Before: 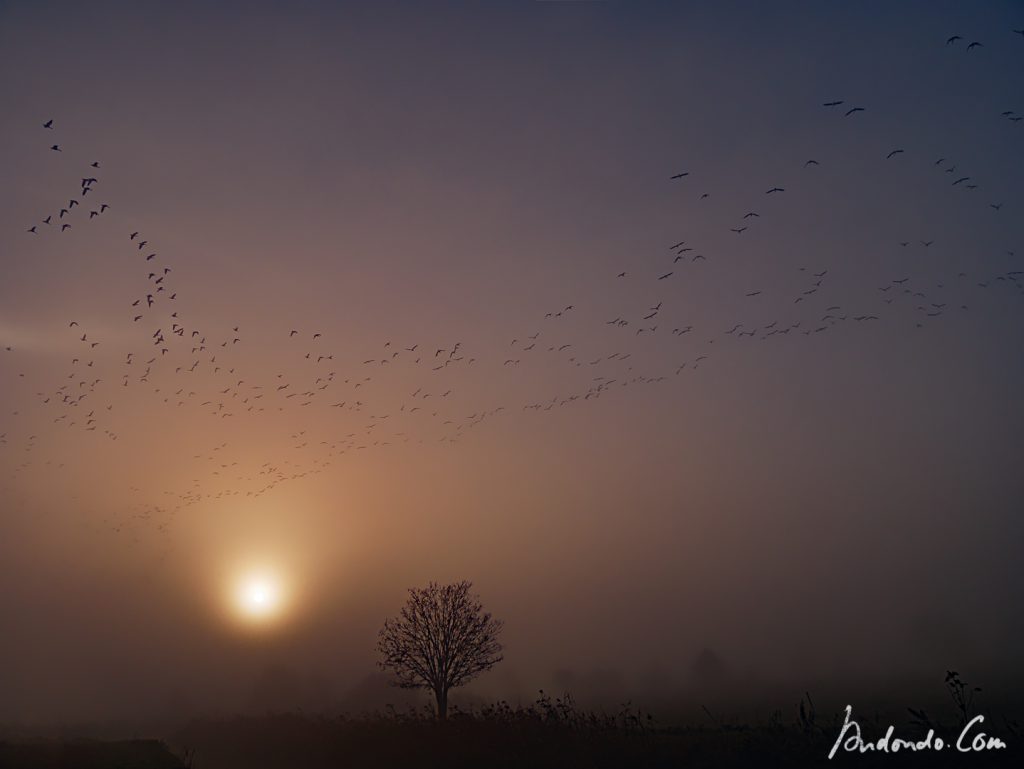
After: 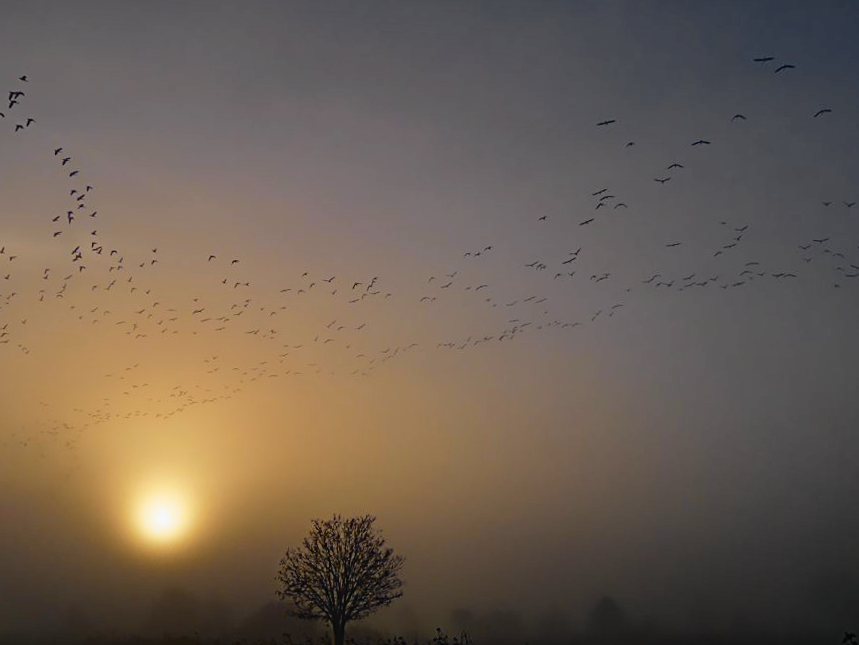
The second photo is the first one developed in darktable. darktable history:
tone curve: curves: ch0 [(0, 0.013) (0.129, 0.1) (0.327, 0.382) (0.489, 0.573) (0.66, 0.748) (0.858, 0.926) (1, 0.977)]; ch1 [(0, 0) (0.353, 0.344) (0.45, 0.46) (0.498, 0.495) (0.521, 0.506) (0.563, 0.559) (0.592, 0.585) (0.657, 0.655) (1, 1)]; ch2 [(0, 0) (0.333, 0.346) (0.375, 0.375) (0.427, 0.44) (0.5, 0.501) (0.505, 0.499) (0.528, 0.533) (0.579, 0.61) (0.612, 0.644) (0.66, 0.715) (1, 1)], color space Lab, independent channels, preserve colors none
crop and rotate: angle -3.27°, left 5.211%, top 5.211%, right 4.607%, bottom 4.607%
color contrast: green-magenta contrast 0.8, blue-yellow contrast 1.1, unbound 0
